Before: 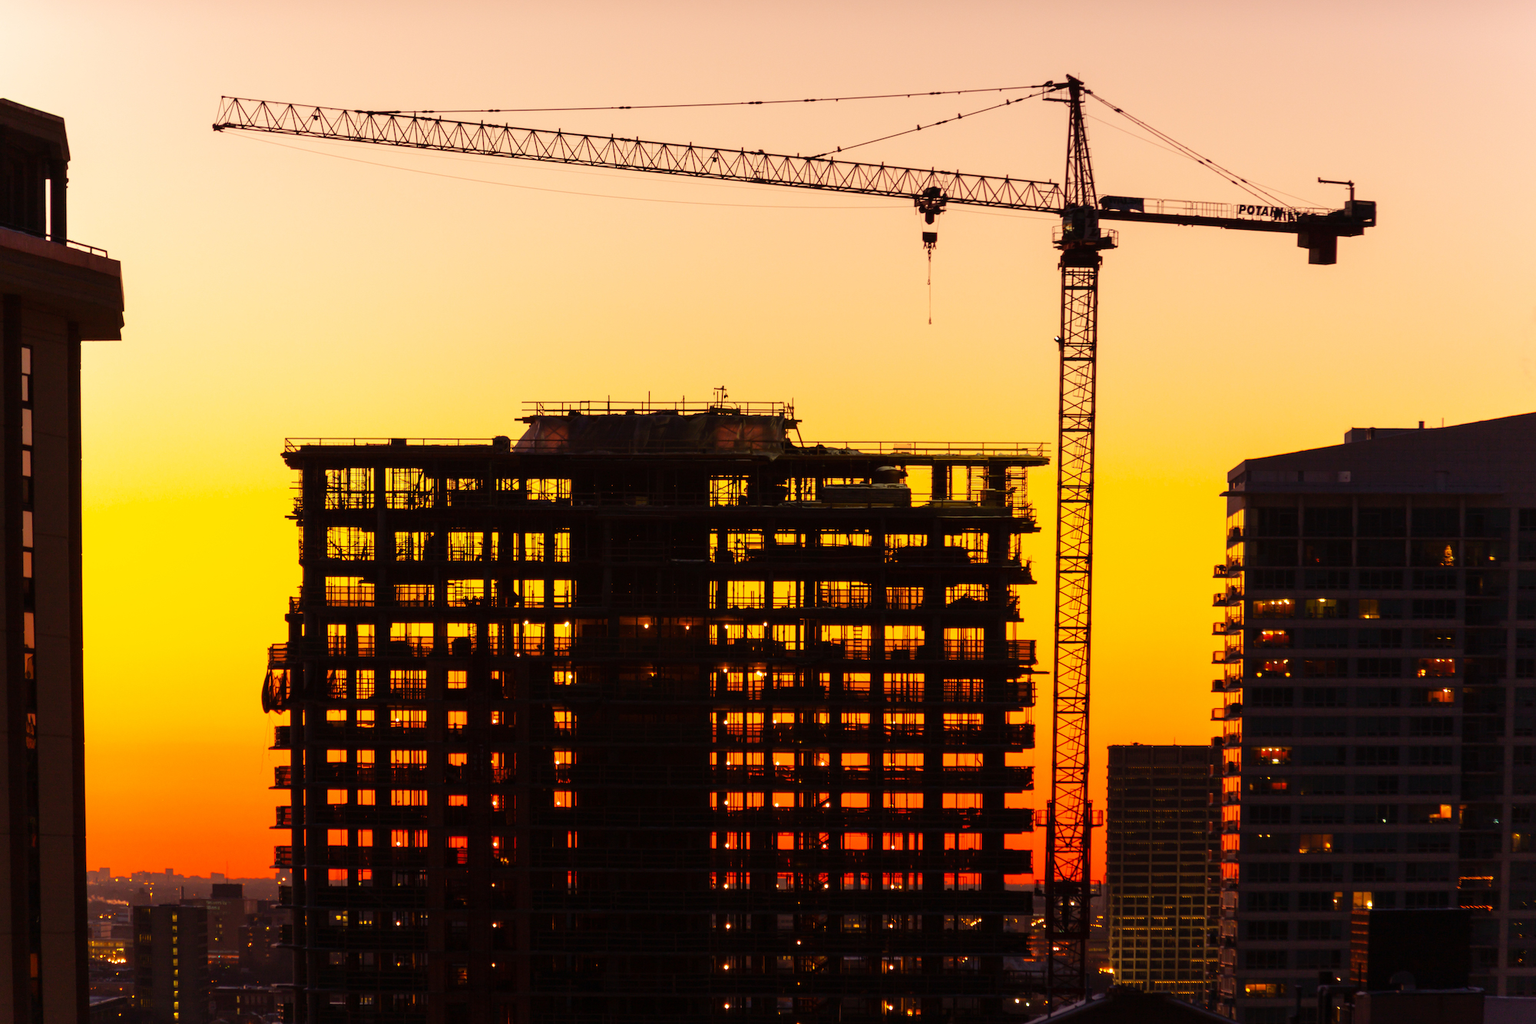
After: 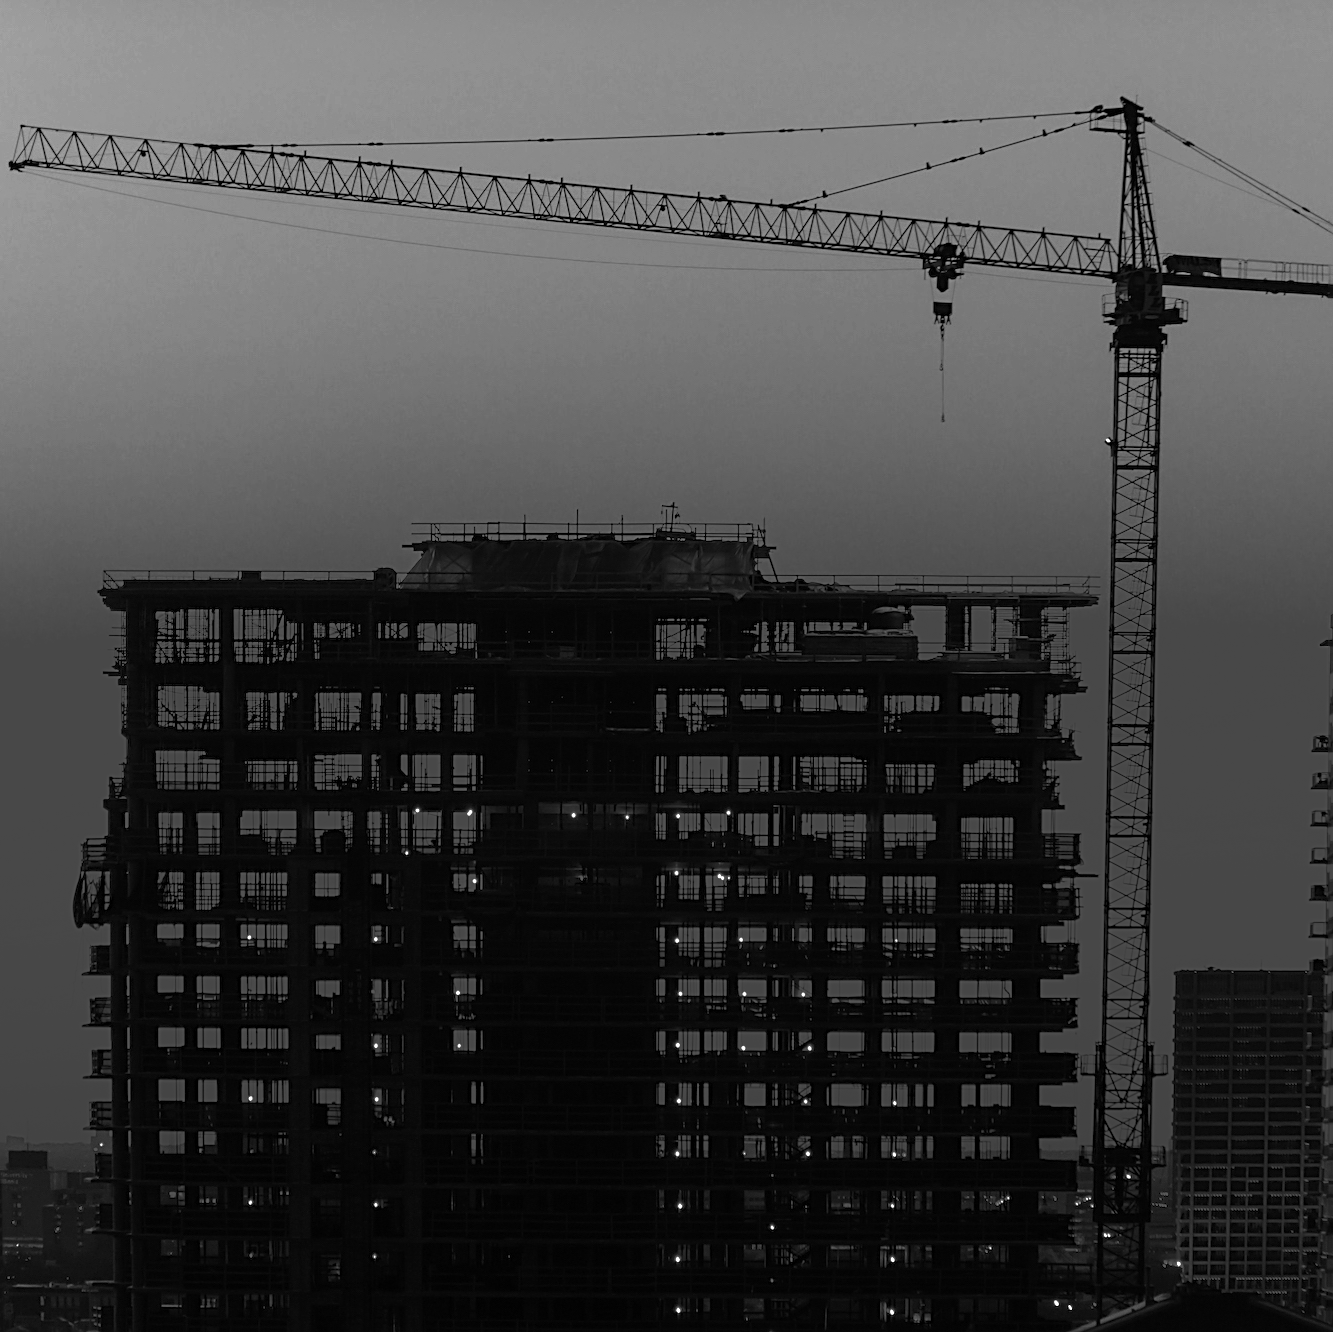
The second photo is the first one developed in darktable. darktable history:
sharpen: on, module defaults
crop and rotate: left 13.415%, right 19.887%
color zones: curves: ch0 [(0.287, 0.048) (0.493, 0.484) (0.737, 0.816)]; ch1 [(0, 0) (0.143, 0) (0.286, 0) (0.429, 0) (0.571, 0) (0.714, 0) (0.857, 0)]
